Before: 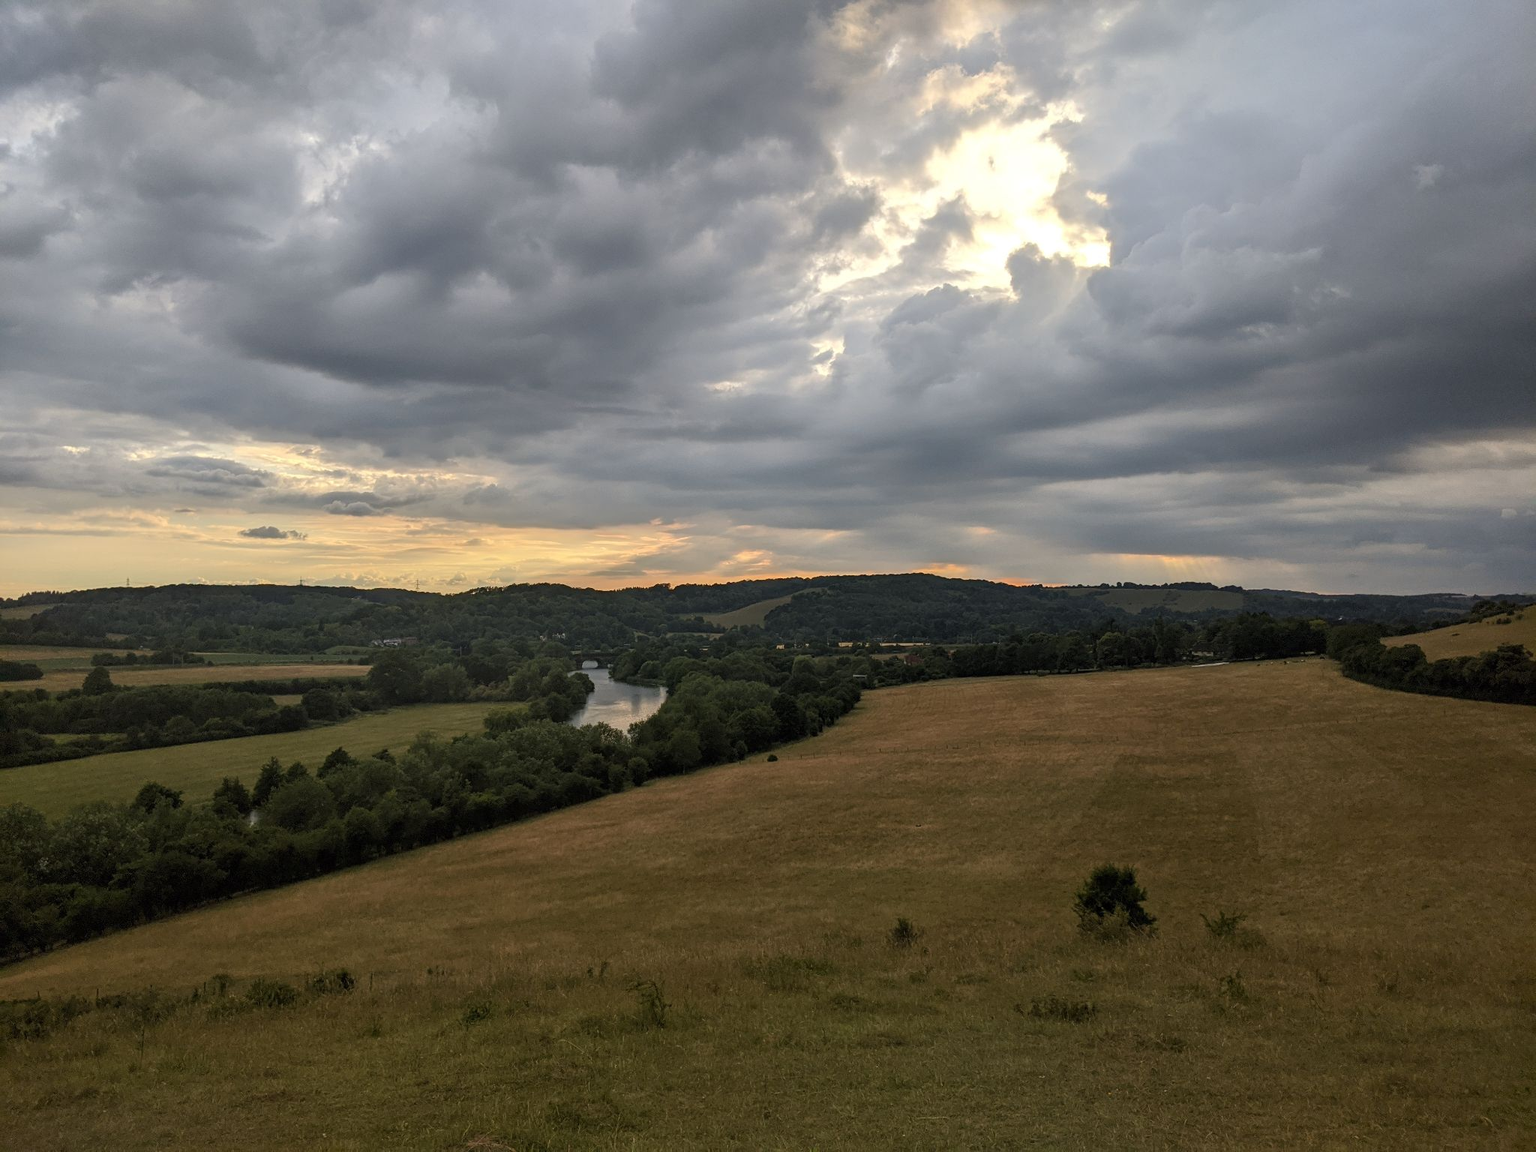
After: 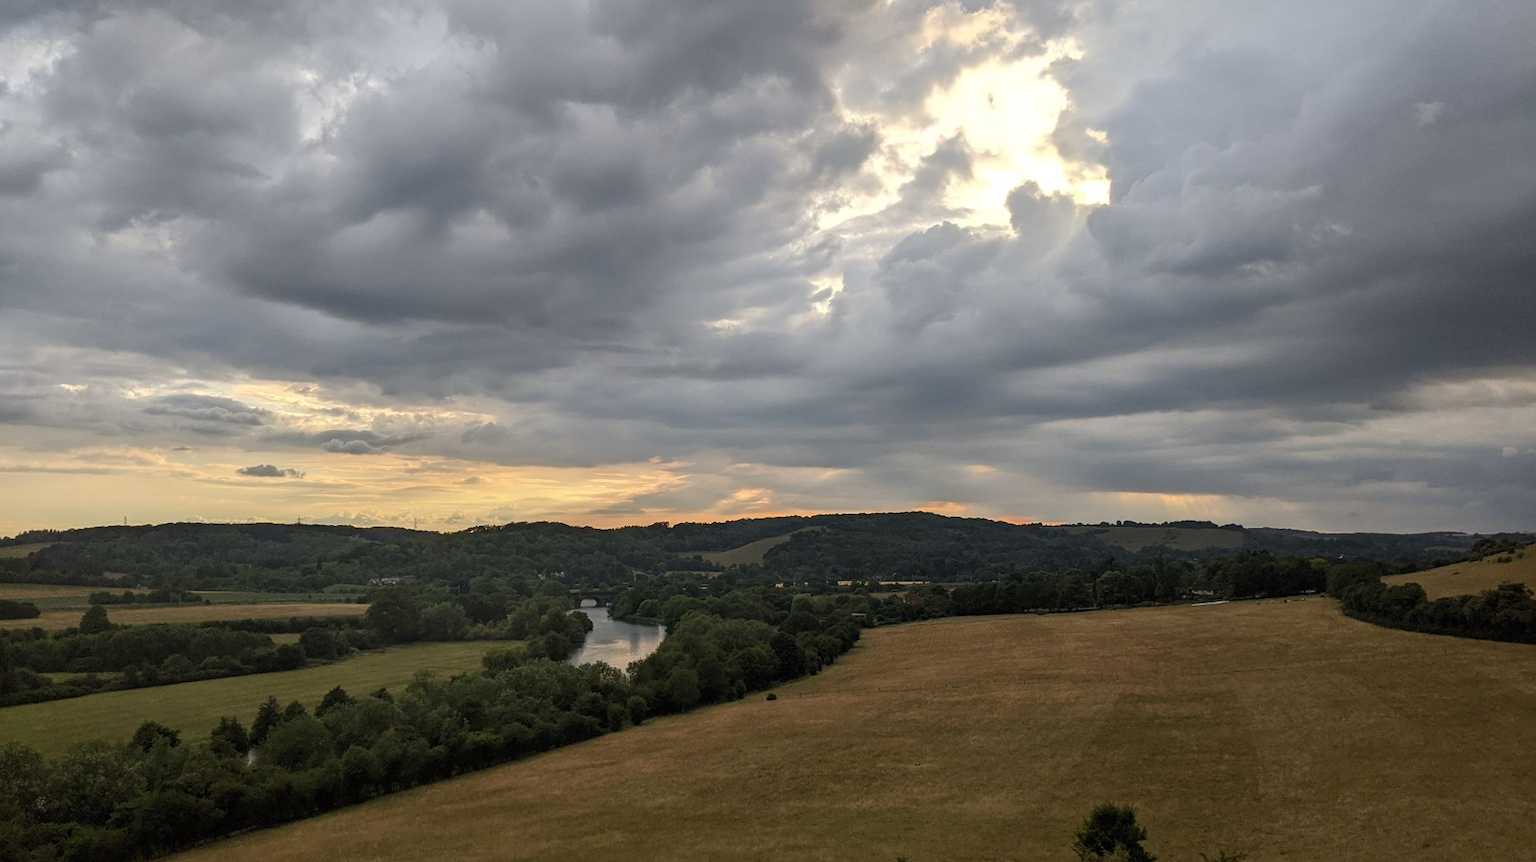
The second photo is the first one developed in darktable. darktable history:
crop: left 0.231%, top 5.48%, bottom 19.82%
